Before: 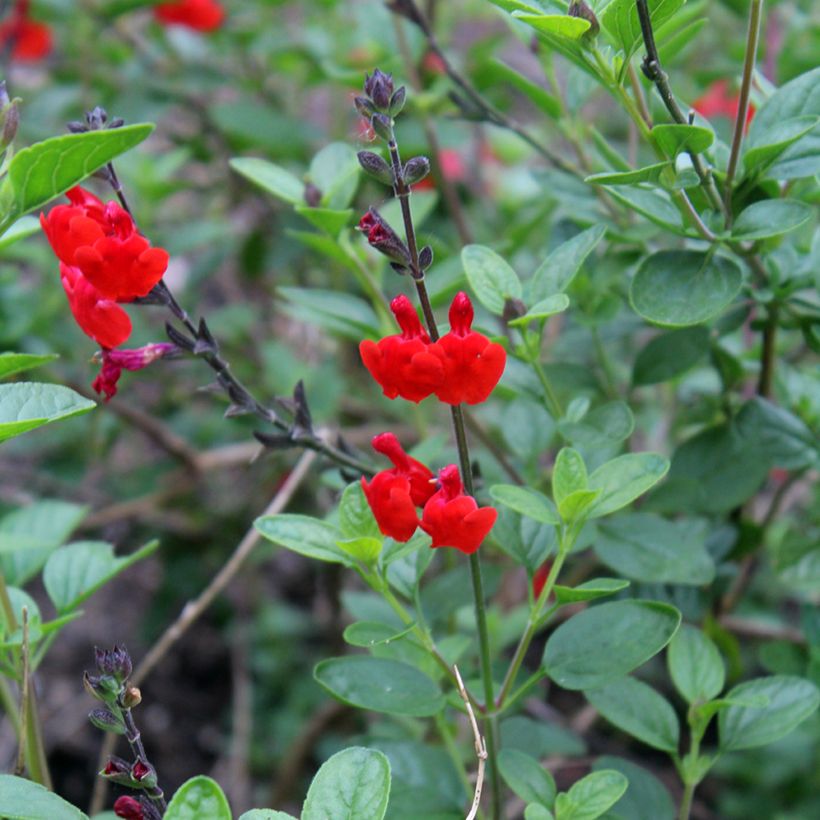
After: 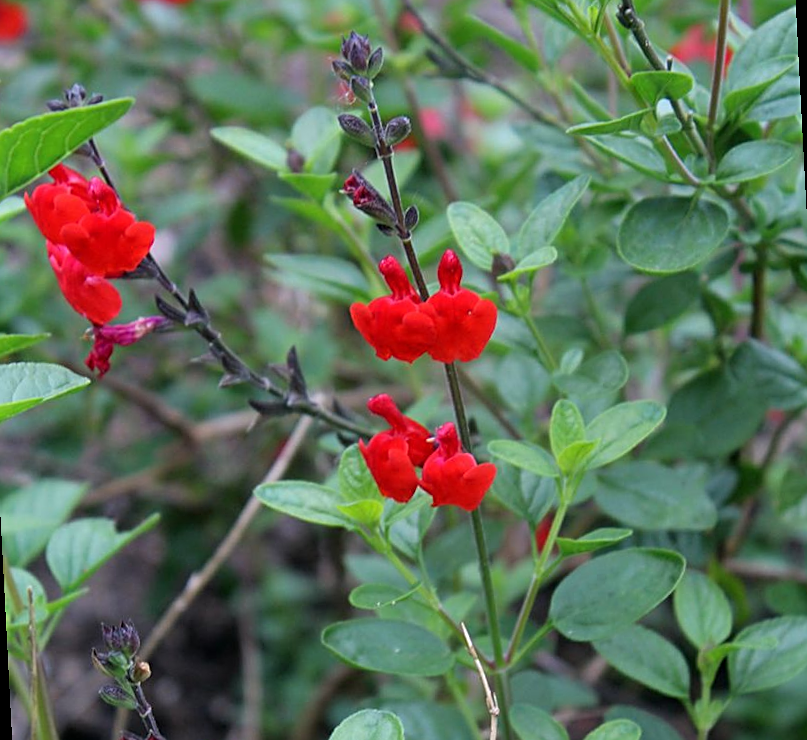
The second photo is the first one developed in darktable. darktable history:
rotate and perspective: rotation -3°, crop left 0.031, crop right 0.968, crop top 0.07, crop bottom 0.93
sharpen: on, module defaults
